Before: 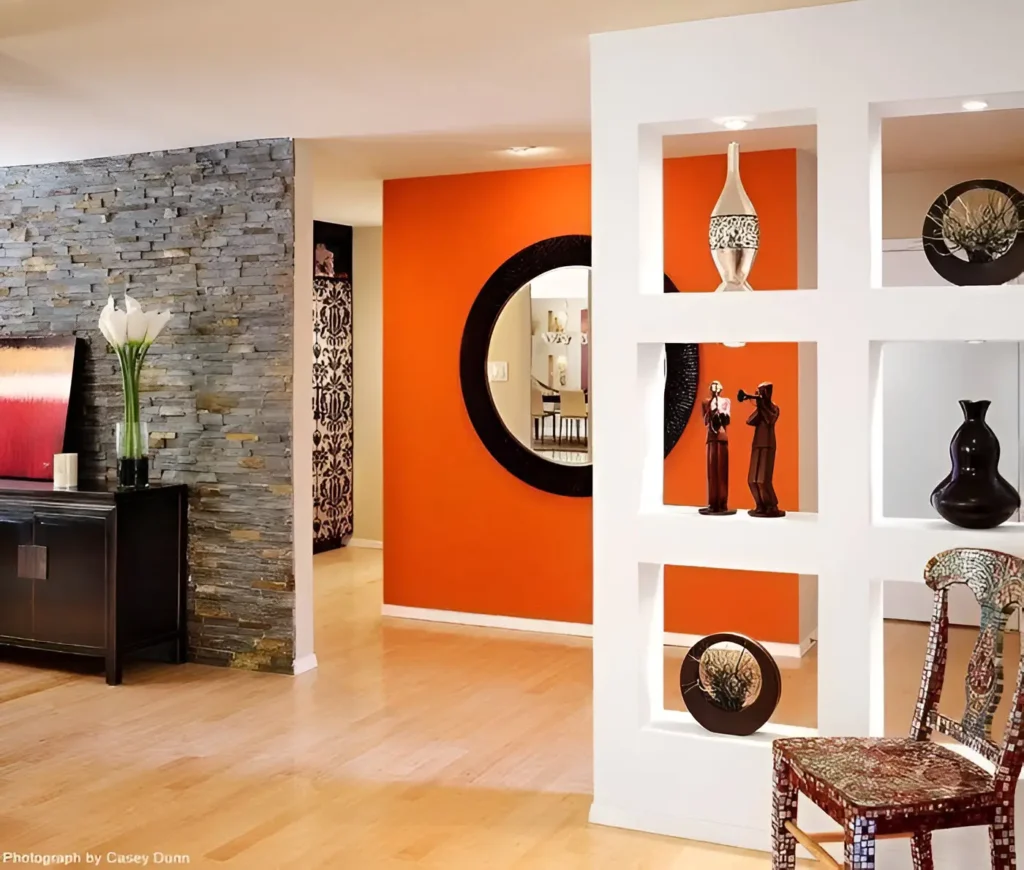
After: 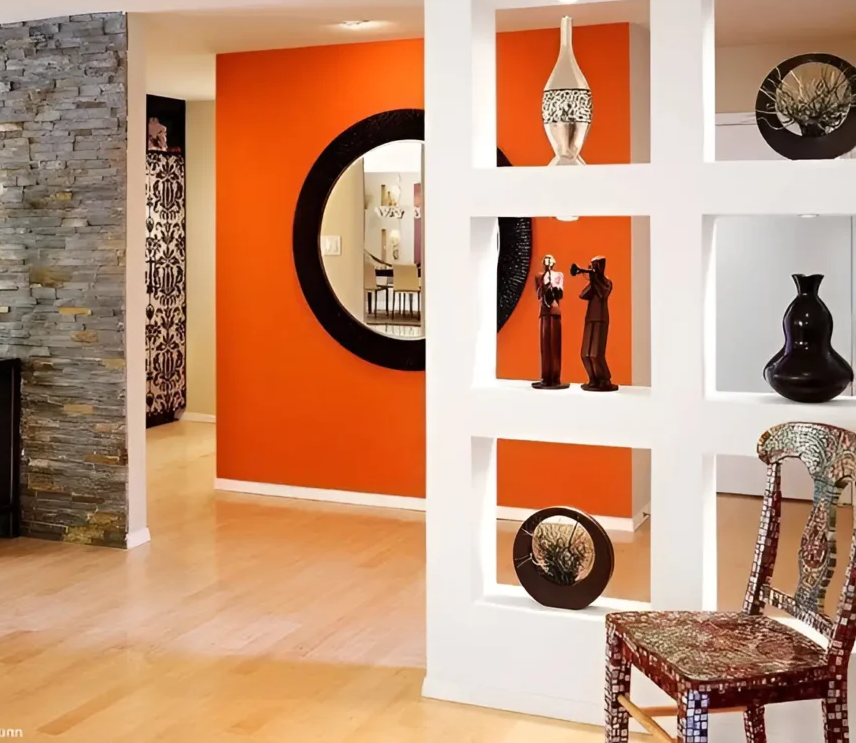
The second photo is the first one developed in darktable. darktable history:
crop: left 16.311%, top 14.585%
